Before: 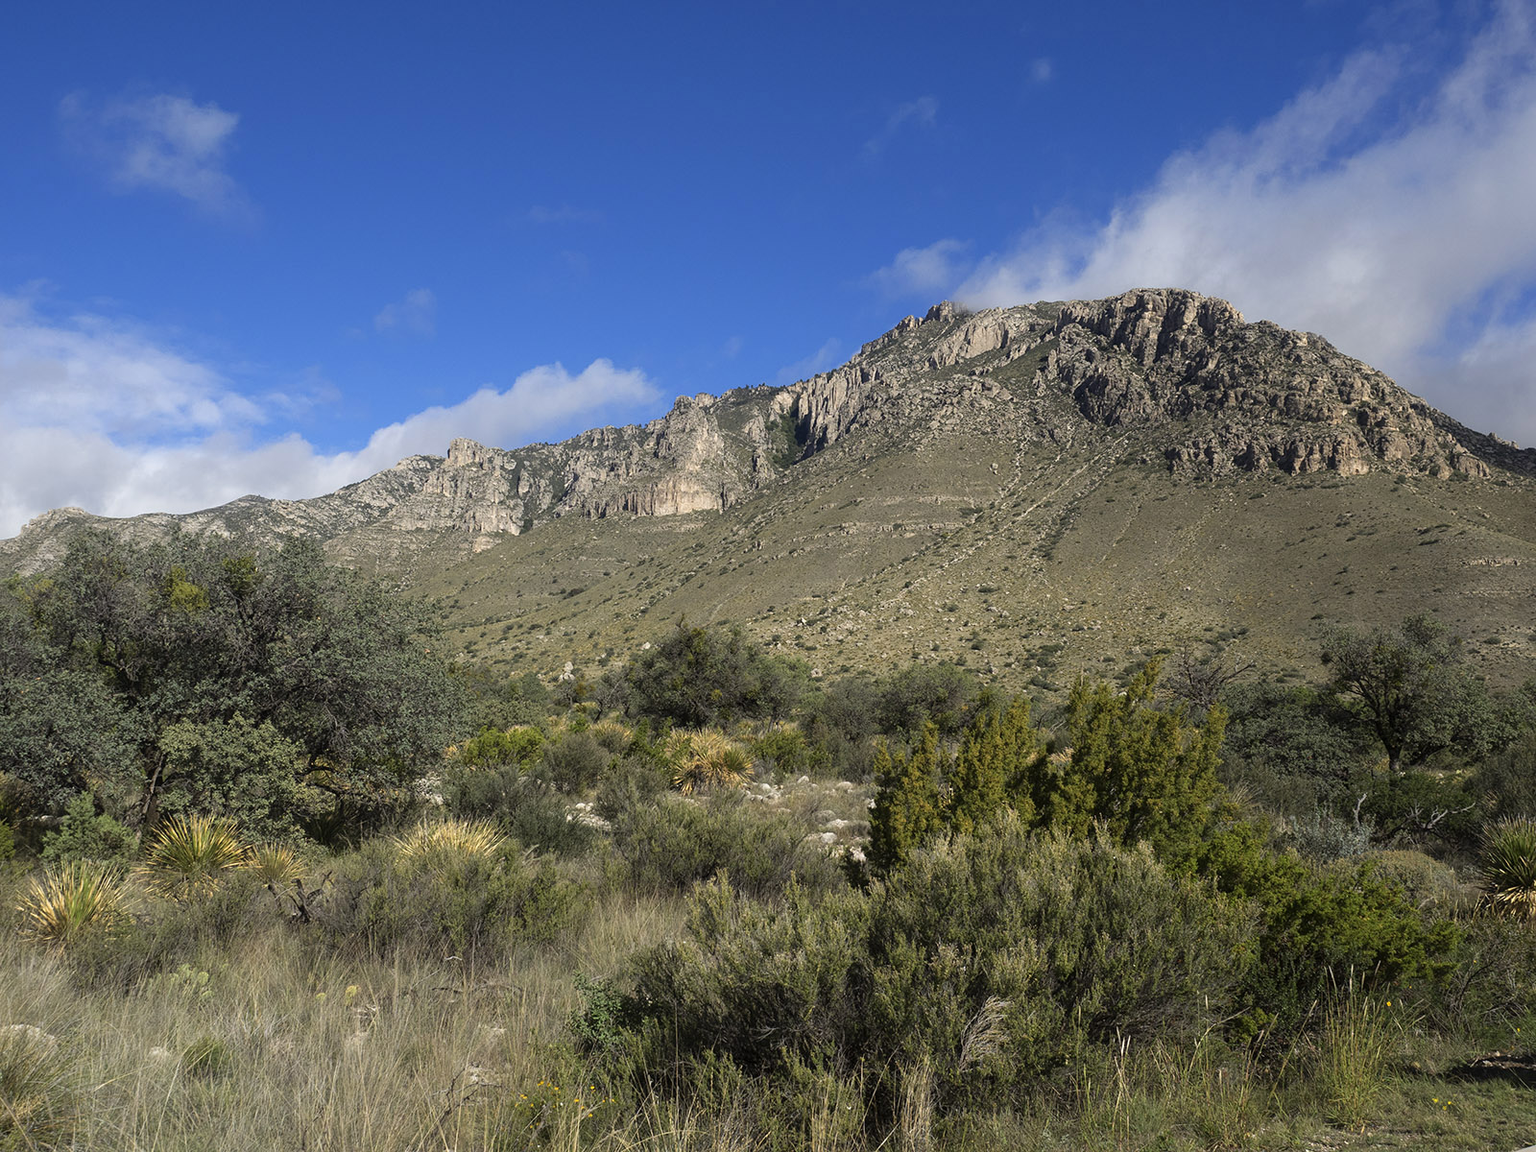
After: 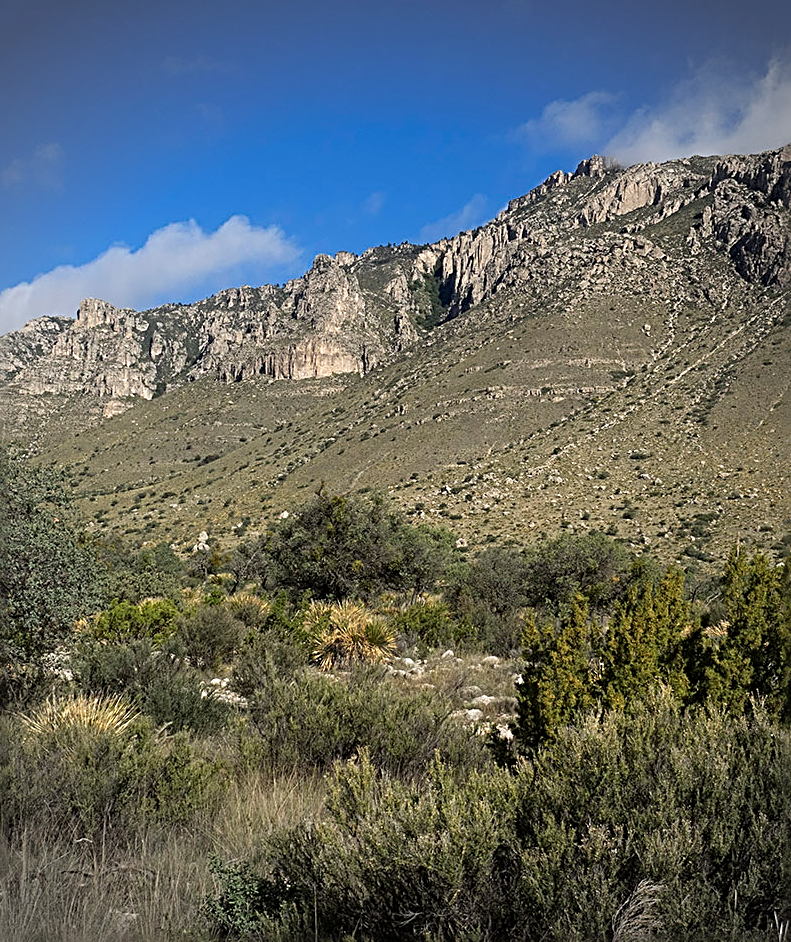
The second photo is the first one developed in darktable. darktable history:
crop and rotate: angle 0.02°, left 24.353%, top 13.219%, right 26.156%, bottom 8.224%
vignetting: width/height ratio 1.094
sharpen: radius 3.025, amount 0.757
